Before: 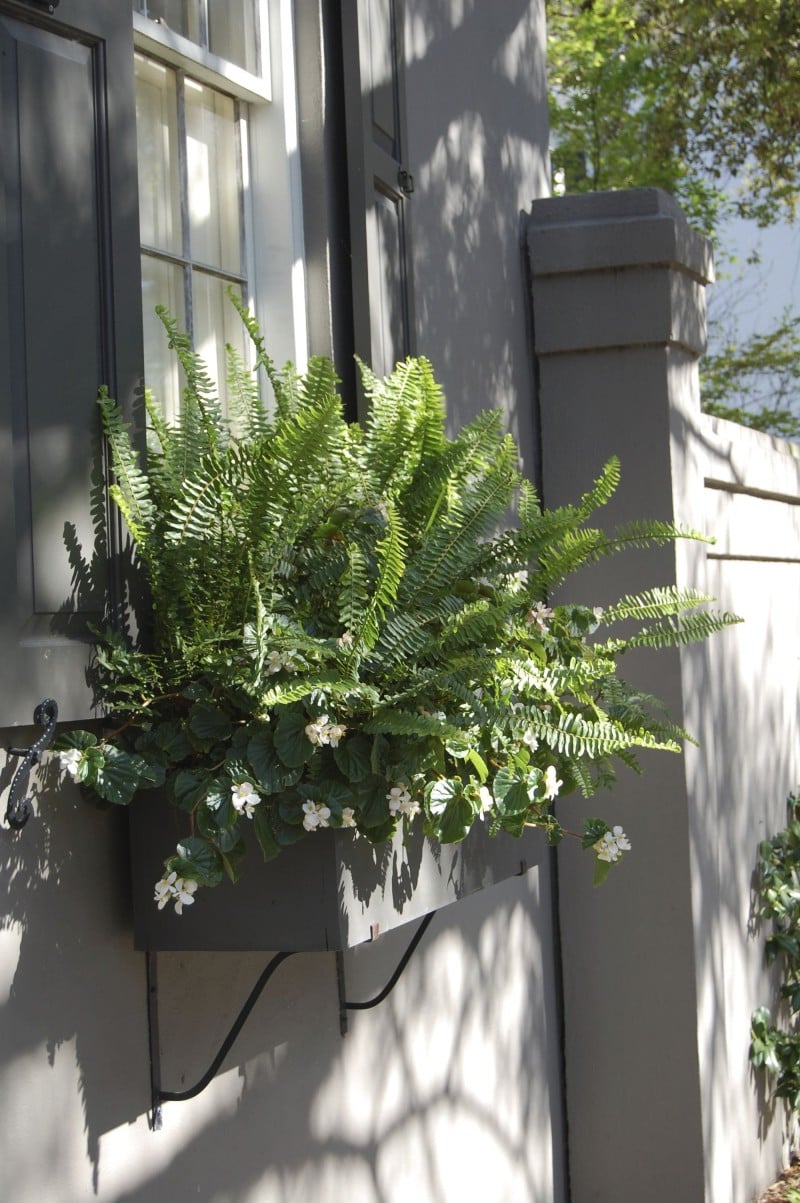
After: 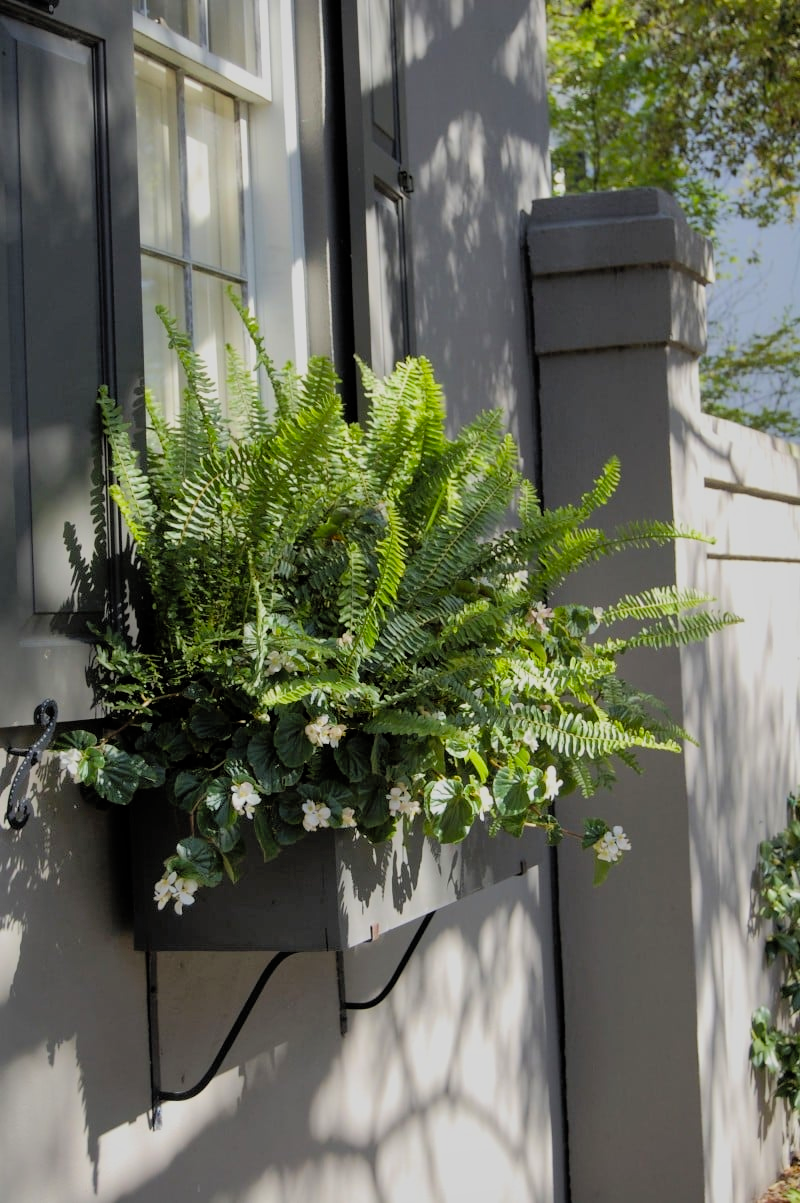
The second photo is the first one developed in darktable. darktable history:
shadows and highlights: on, module defaults
filmic rgb: black relative exposure -7.75 EV, white relative exposure 4.4 EV, threshold 3 EV, target black luminance 0%, hardness 3.76, latitude 50.51%, contrast 1.074, highlights saturation mix 10%, shadows ↔ highlights balance -0.22%, color science v4 (2020), enable highlight reconstruction true
